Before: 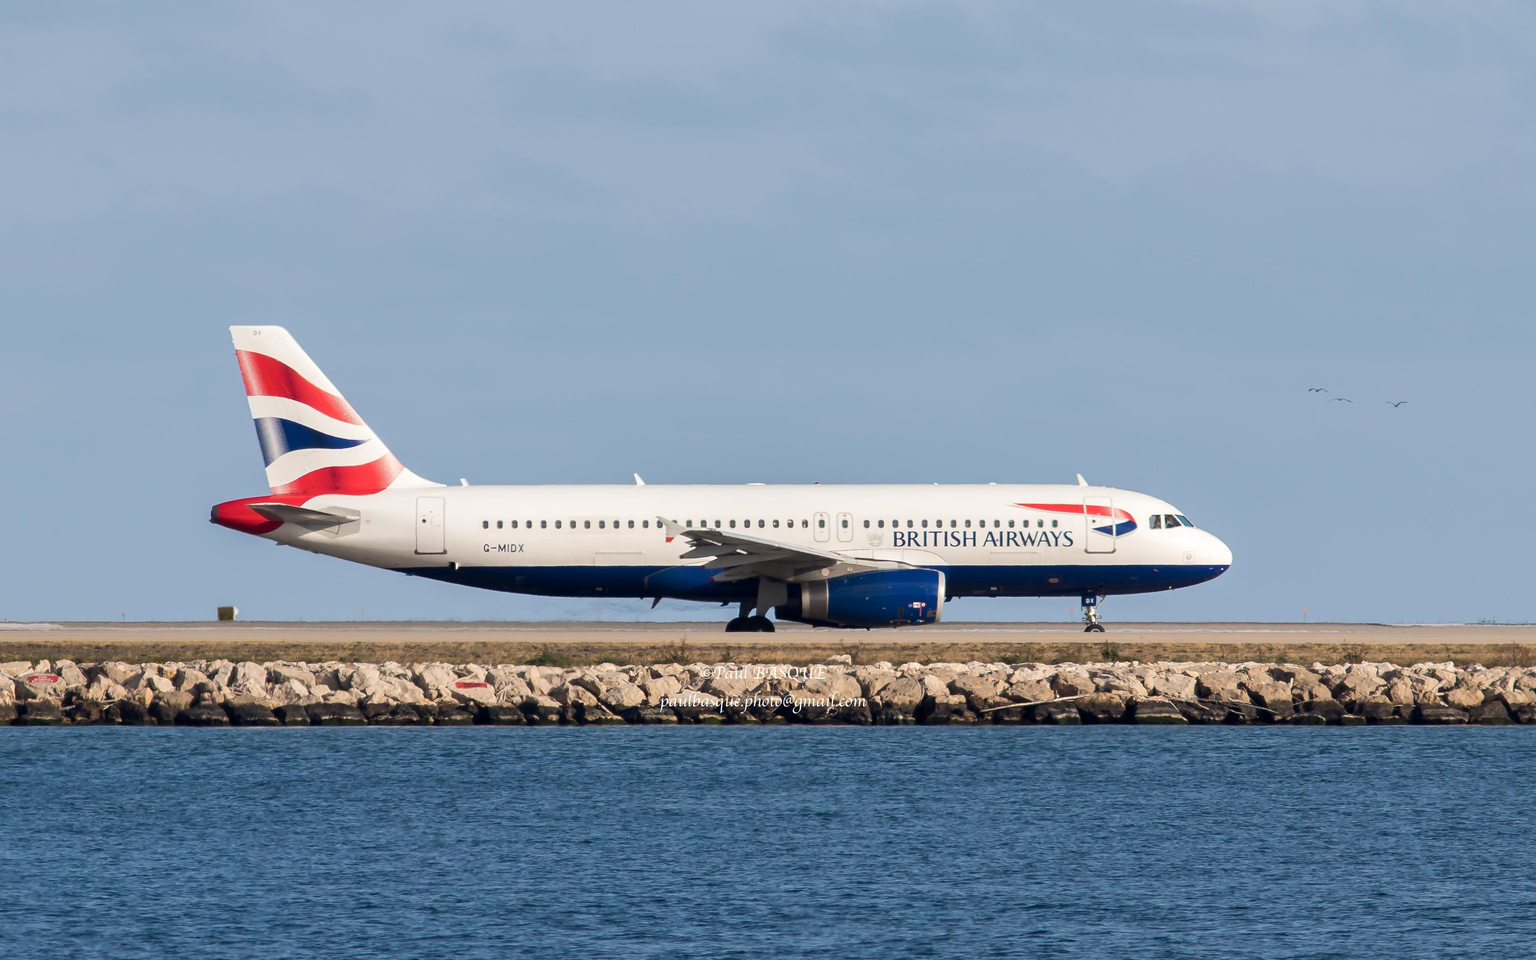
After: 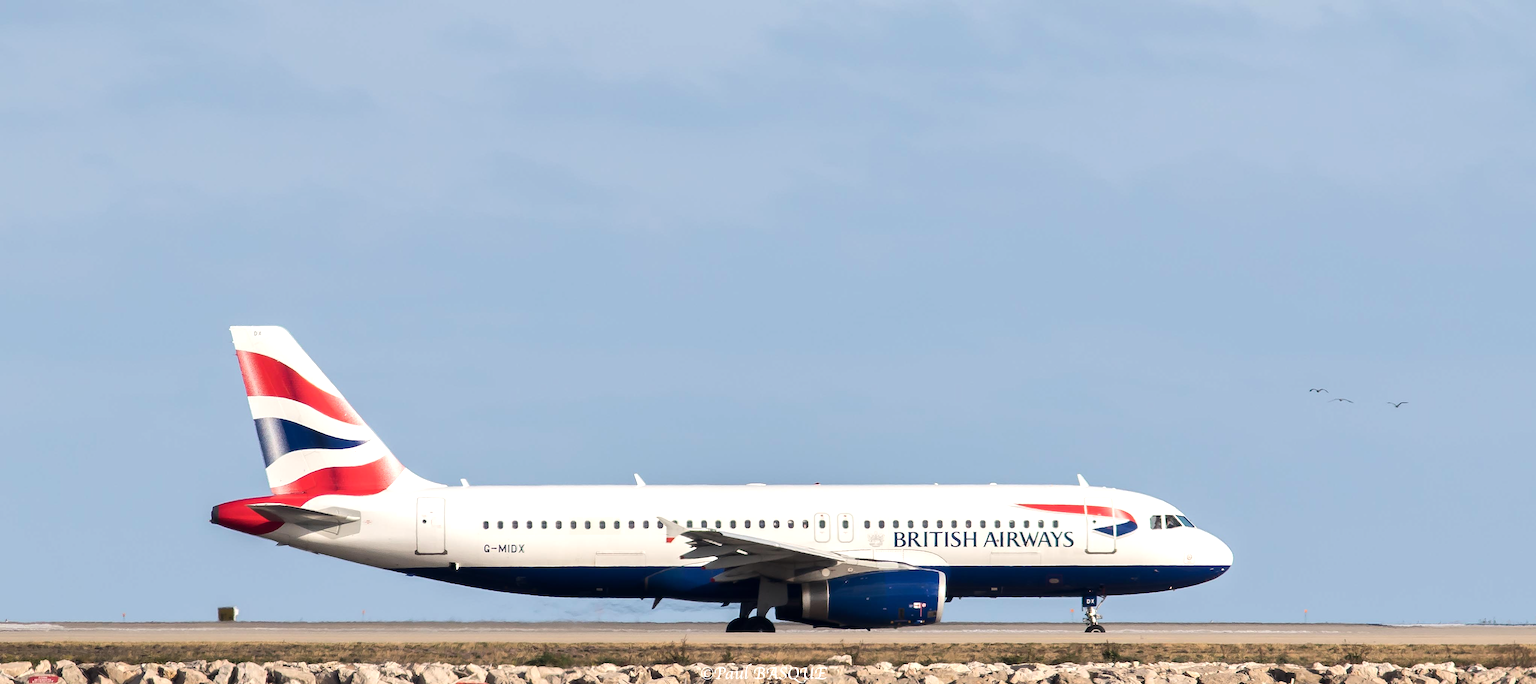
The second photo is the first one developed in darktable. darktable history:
crop: right 0%, bottom 28.727%
tone equalizer: -8 EV -0.428 EV, -7 EV -0.426 EV, -6 EV -0.32 EV, -5 EV -0.204 EV, -3 EV 0.198 EV, -2 EV 0.334 EV, -1 EV 0.403 EV, +0 EV 0.415 EV, edges refinement/feathering 500, mask exposure compensation -1.57 EV, preserve details no
